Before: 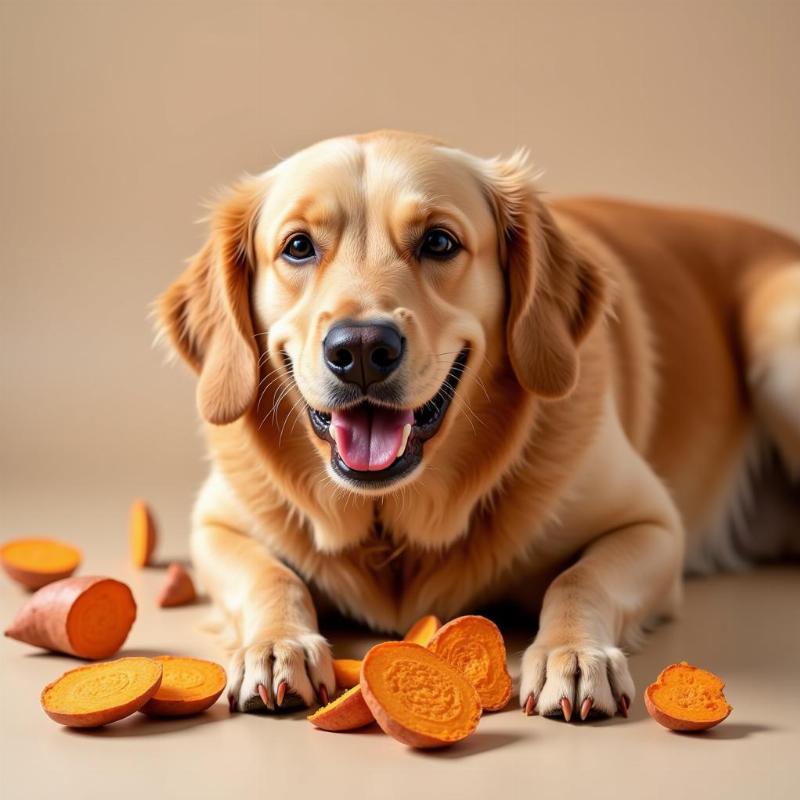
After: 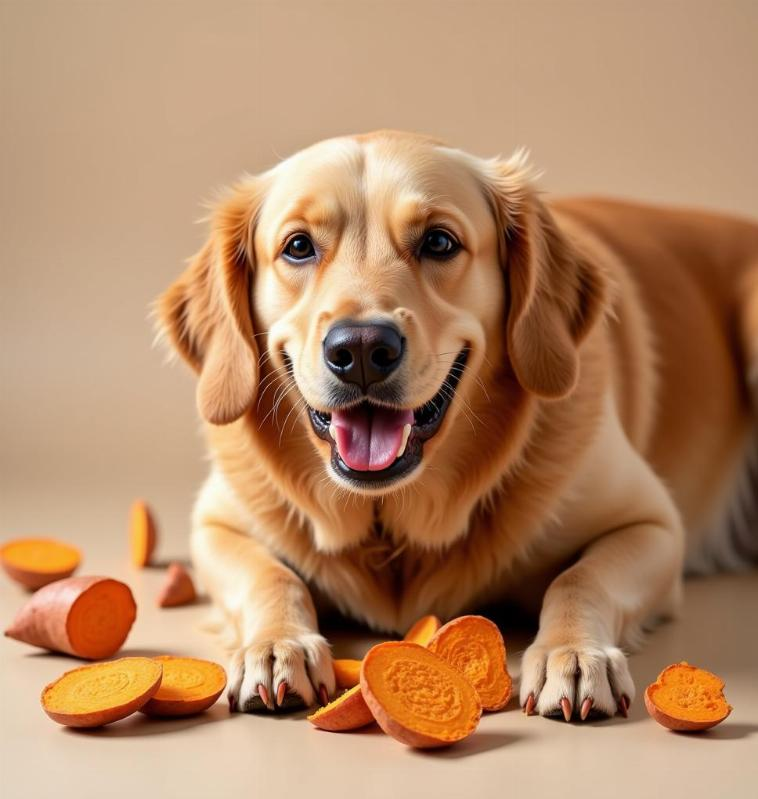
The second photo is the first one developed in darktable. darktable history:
crop and rotate: left 0%, right 5.188%
